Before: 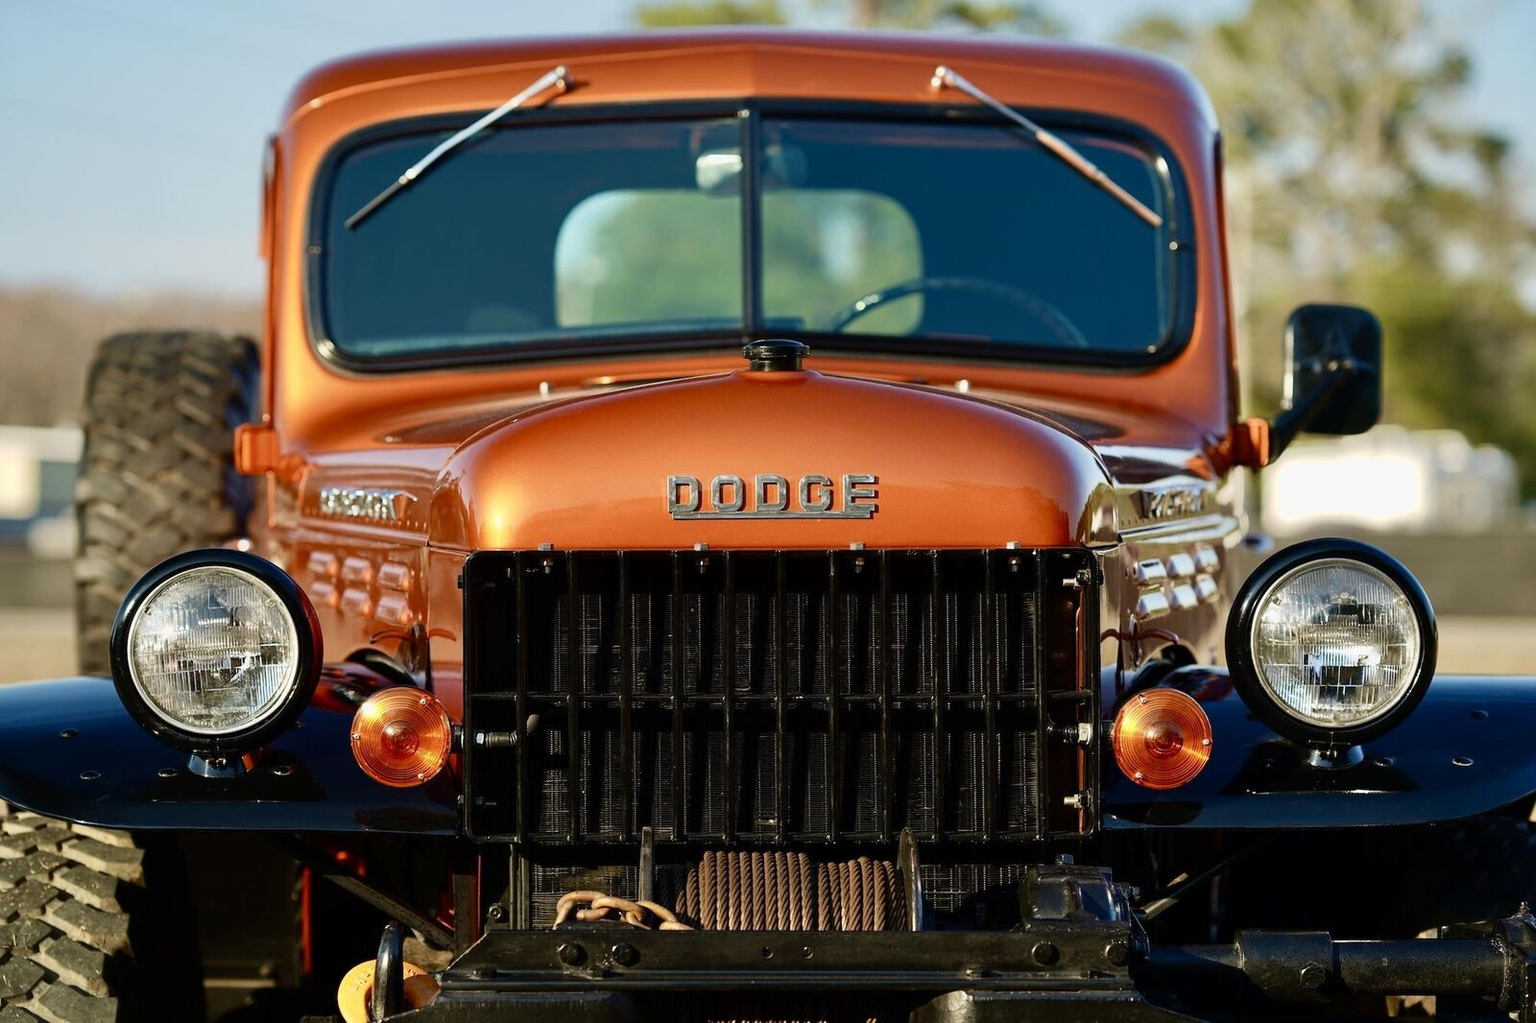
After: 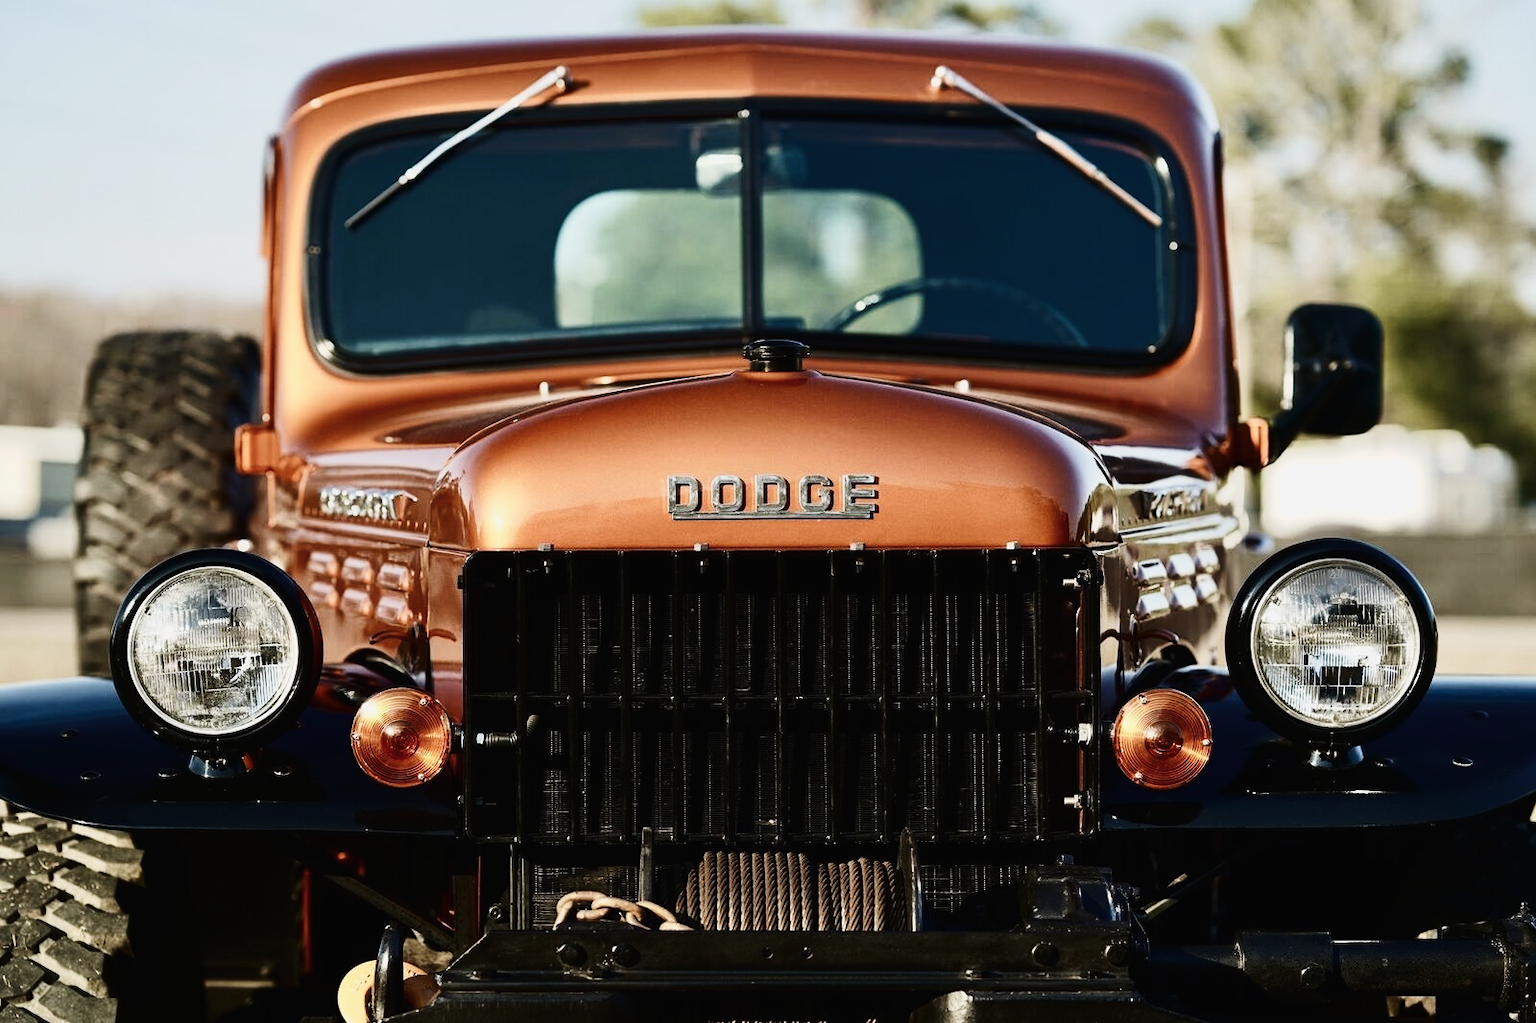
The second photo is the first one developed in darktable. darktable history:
contrast brightness saturation: contrast 0.251, saturation -0.311
tone curve: curves: ch0 [(0, 0.011) (0.139, 0.106) (0.295, 0.271) (0.499, 0.523) (0.739, 0.782) (0.857, 0.879) (1, 0.967)]; ch1 [(0, 0) (0.291, 0.229) (0.394, 0.365) (0.469, 0.456) (0.507, 0.504) (0.527, 0.546) (0.571, 0.614) (0.725, 0.779) (1, 1)]; ch2 [(0, 0) (0.125, 0.089) (0.35, 0.317) (0.437, 0.42) (0.502, 0.499) (0.537, 0.551) (0.613, 0.636) (1, 1)], preserve colors none
